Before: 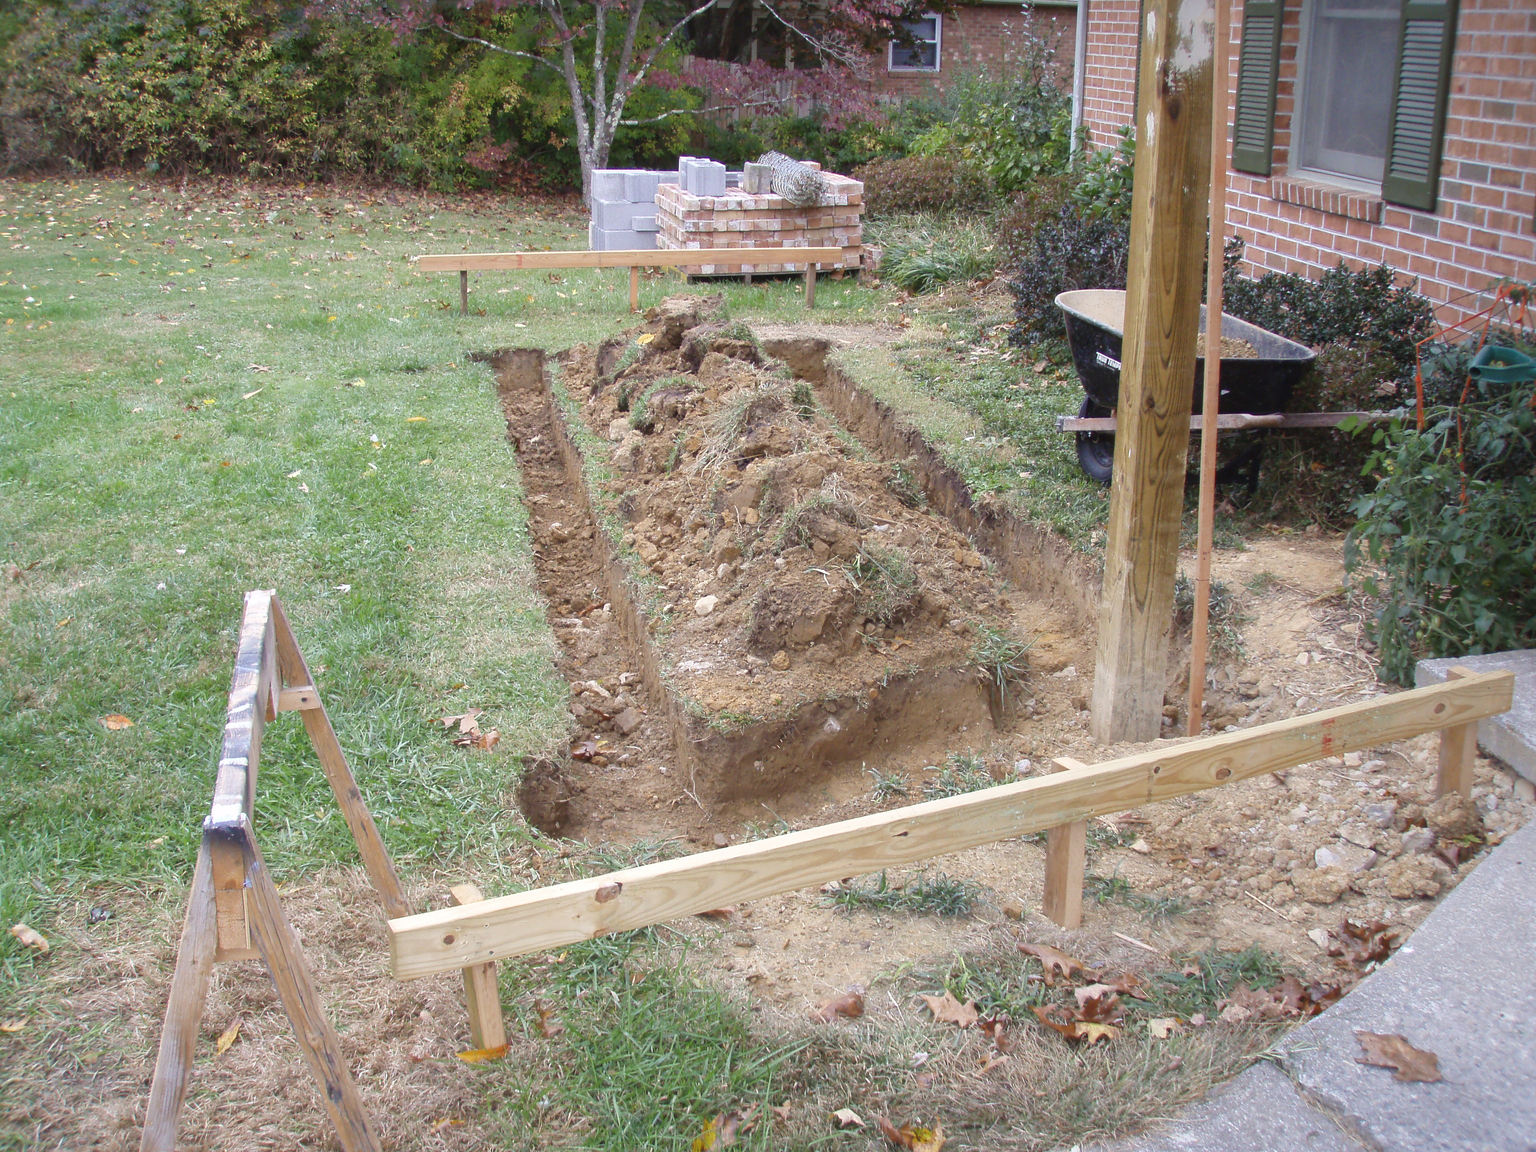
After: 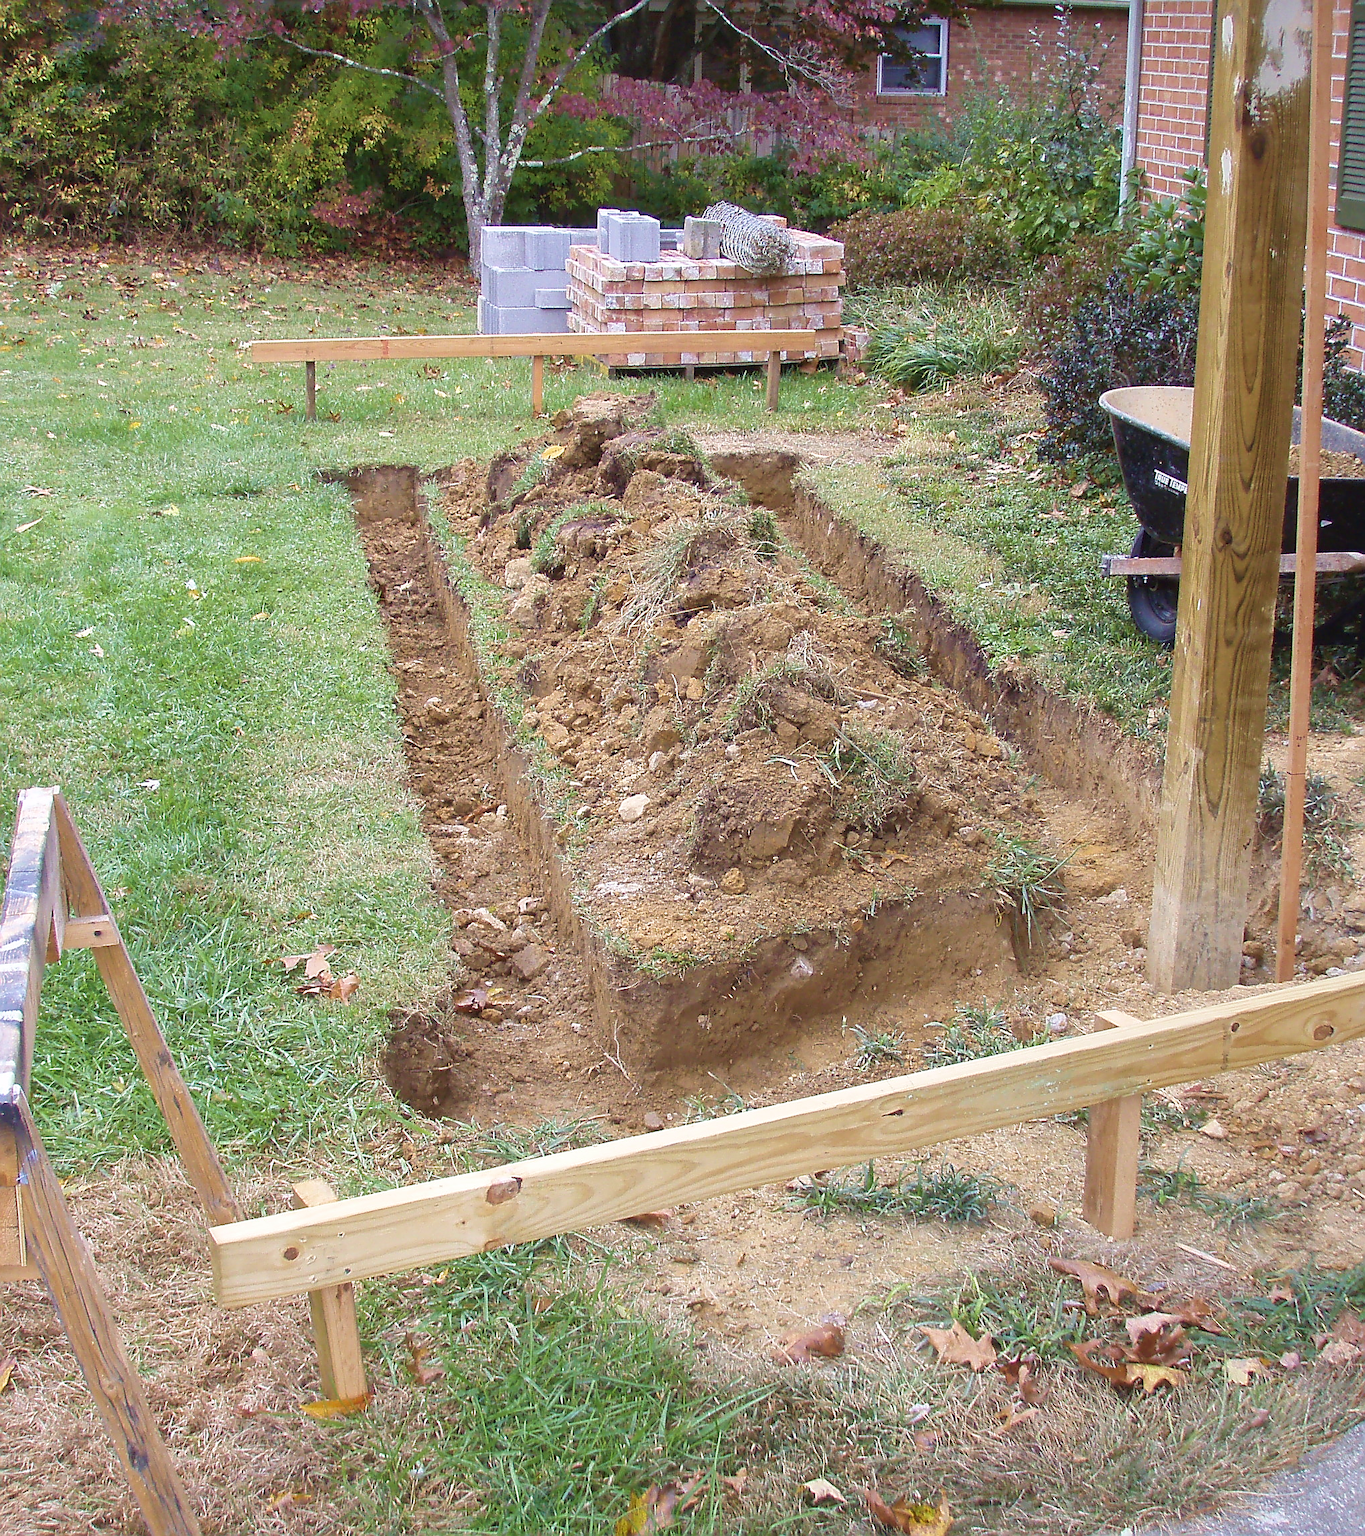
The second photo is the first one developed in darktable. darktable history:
velvia: strength 39.63%
sharpen: radius 1.4, amount 1.25, threshold 0.7
crop and rotate: left 15.055%, right 18.278%
